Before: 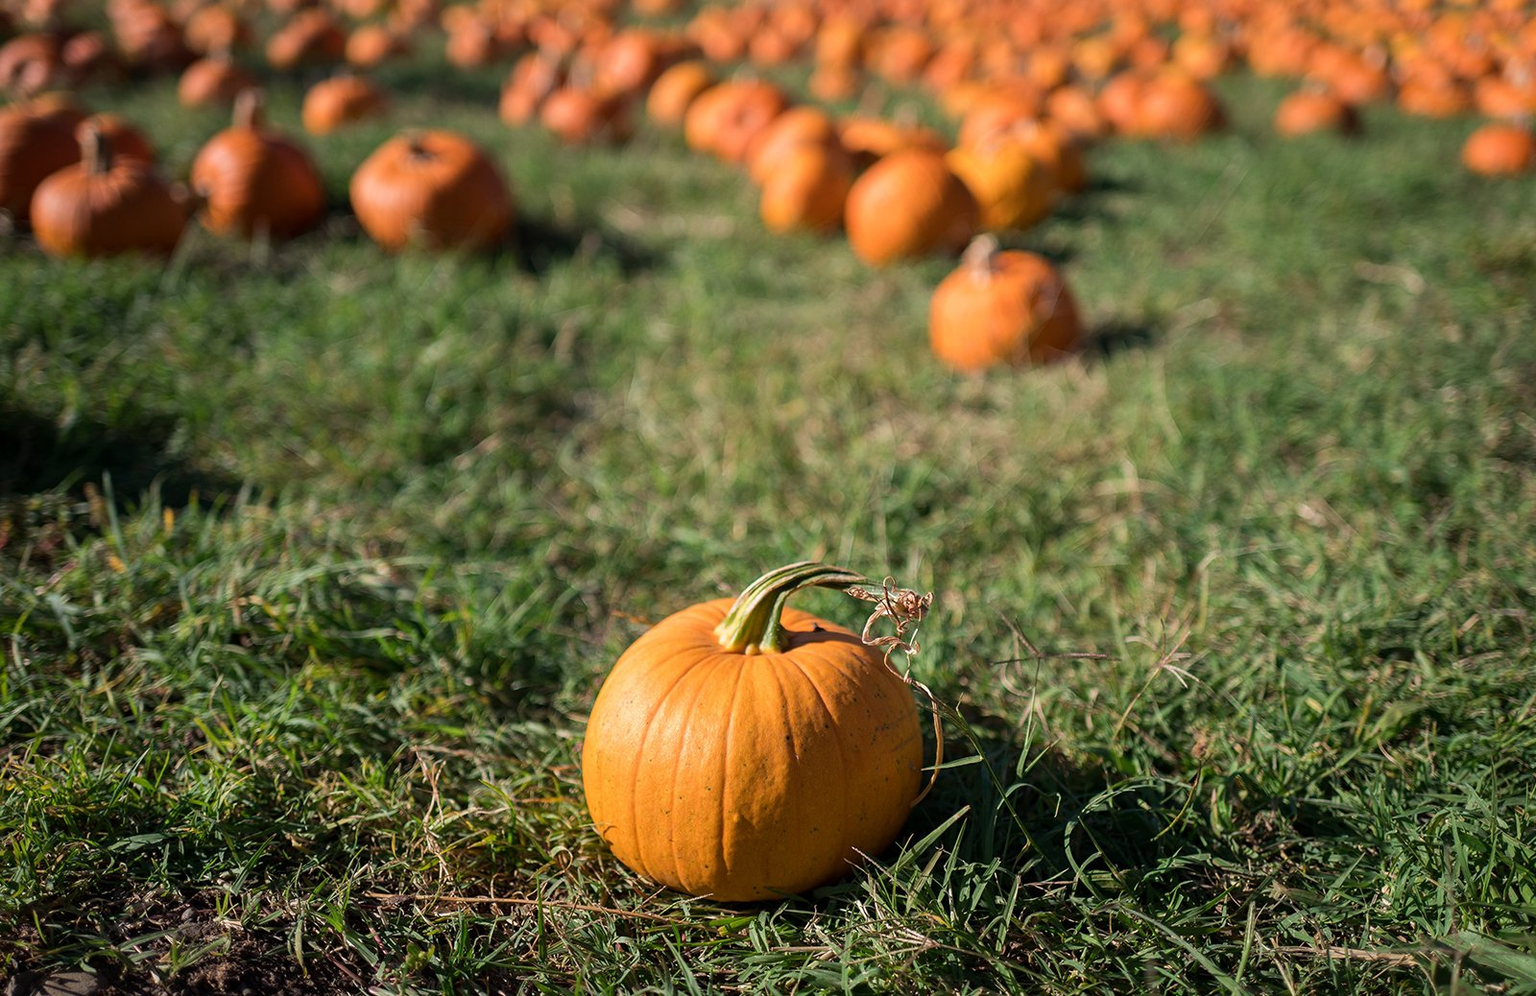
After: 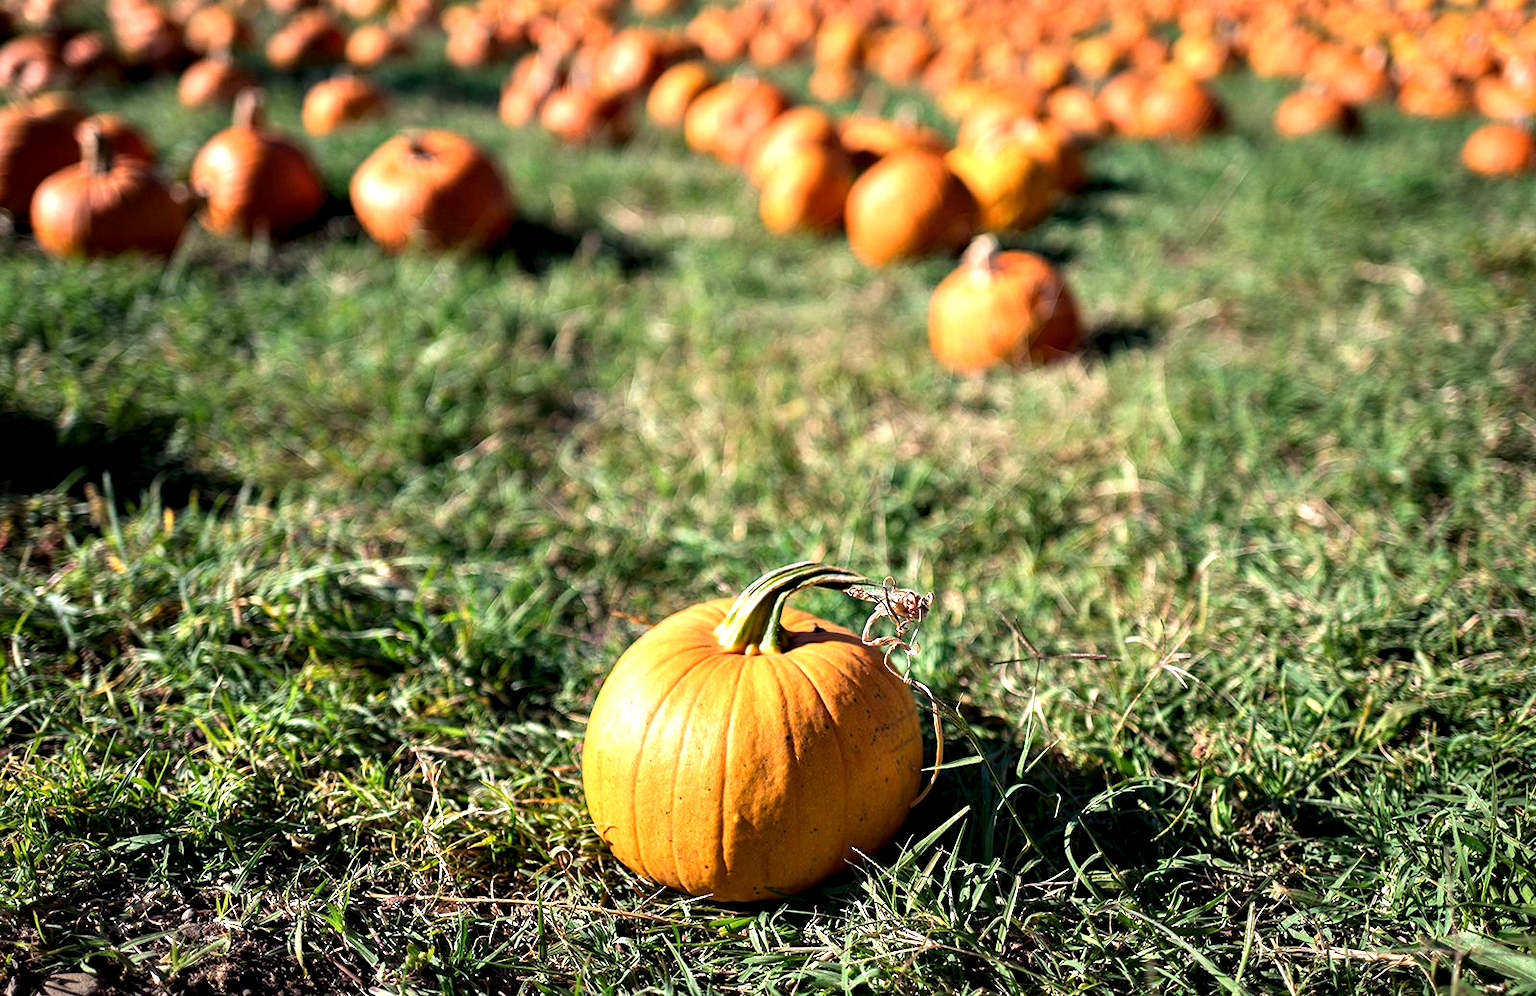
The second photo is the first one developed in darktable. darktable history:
exposure: black level correction 0, exposure 0.7 EV, compensate exposure bias true, compensate highlight preservation false
contrast equalizer: octaves 7, y [[0.6 ×6], [0.55 ×6], [0 ×6], [0 ×6], [0 ×6]]
